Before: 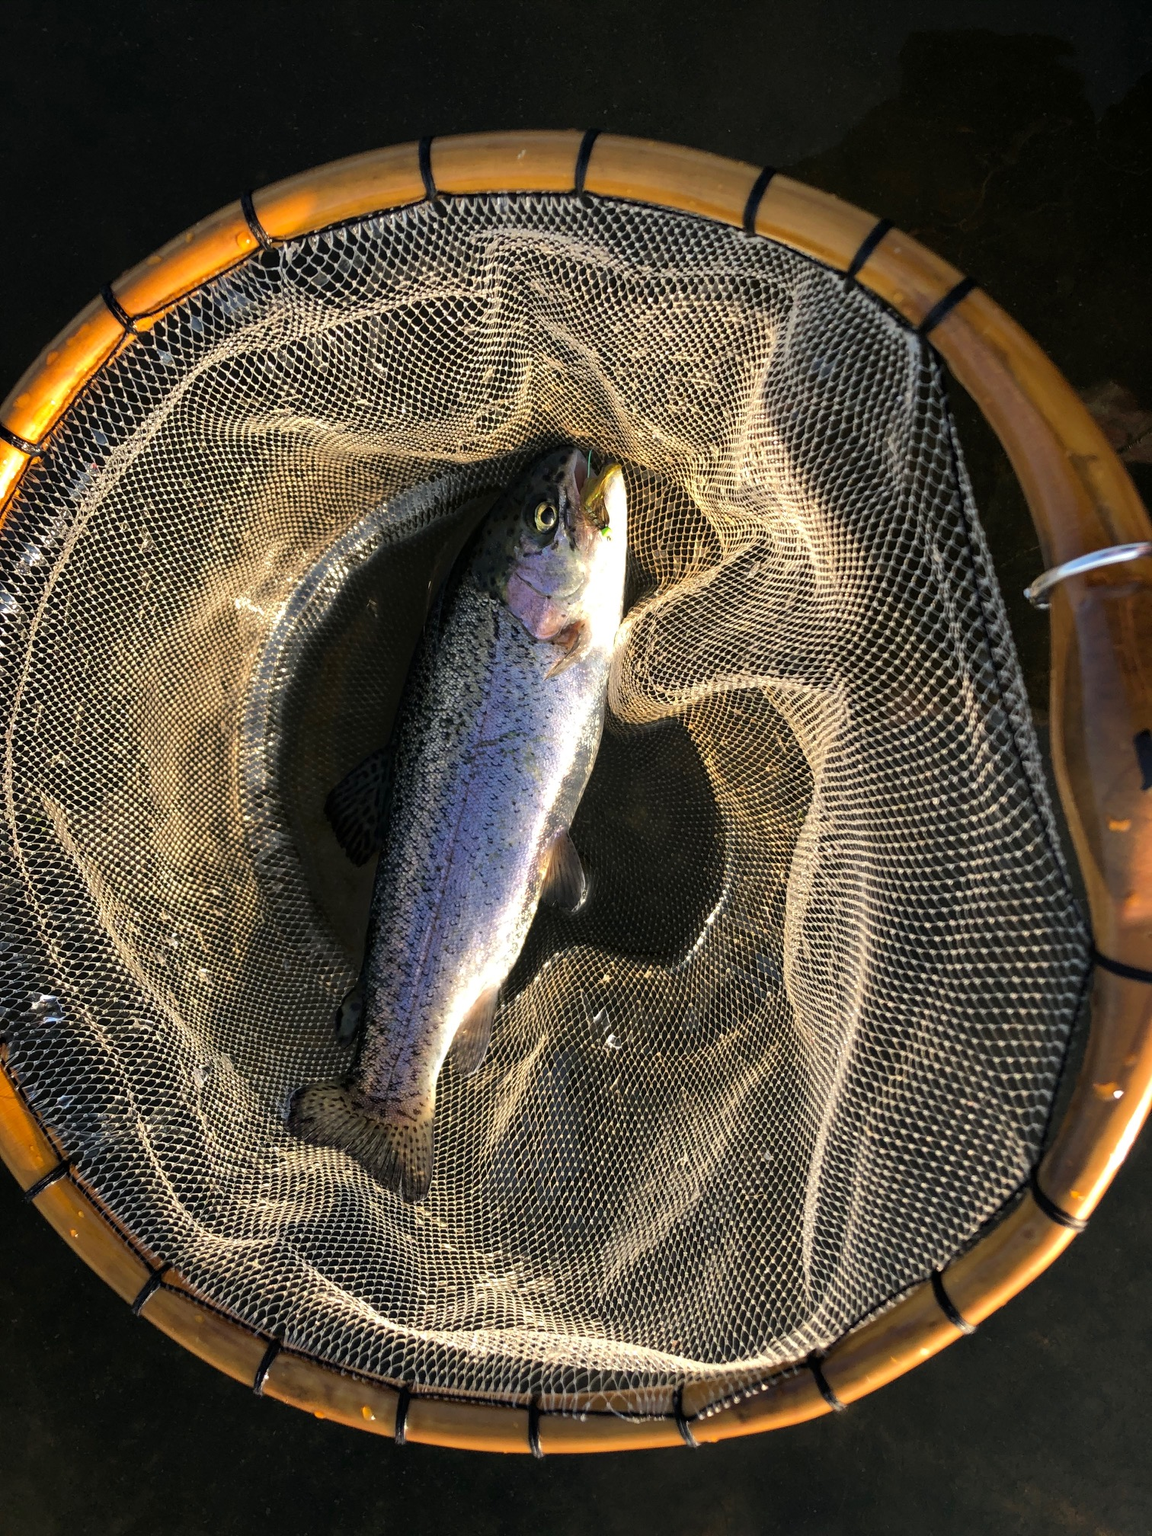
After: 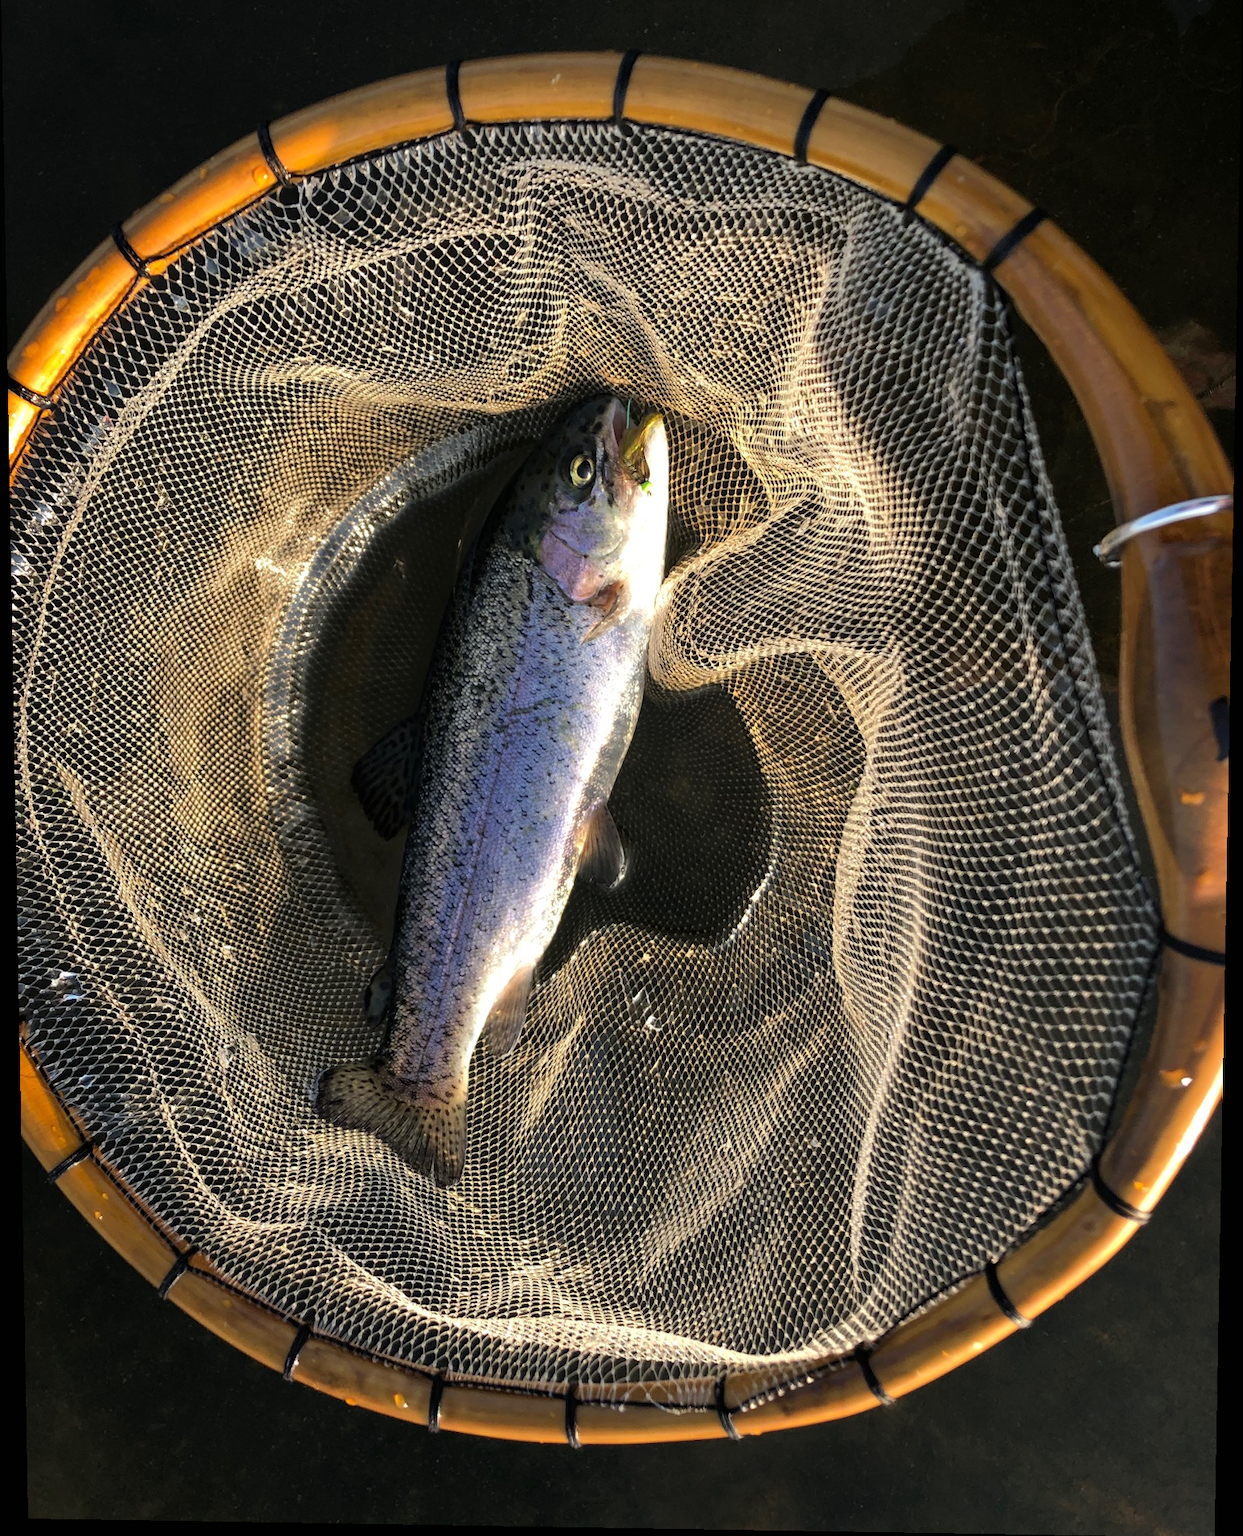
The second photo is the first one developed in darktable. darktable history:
crop and rotate: top 6.25%
rotate and perspective: lens shift (vertical) 0.048, lens shift (horizontal) -0.024, automatic cropping off
exposure: black level correction 0, compensate exposure bias true, compensate highlight preservation false
